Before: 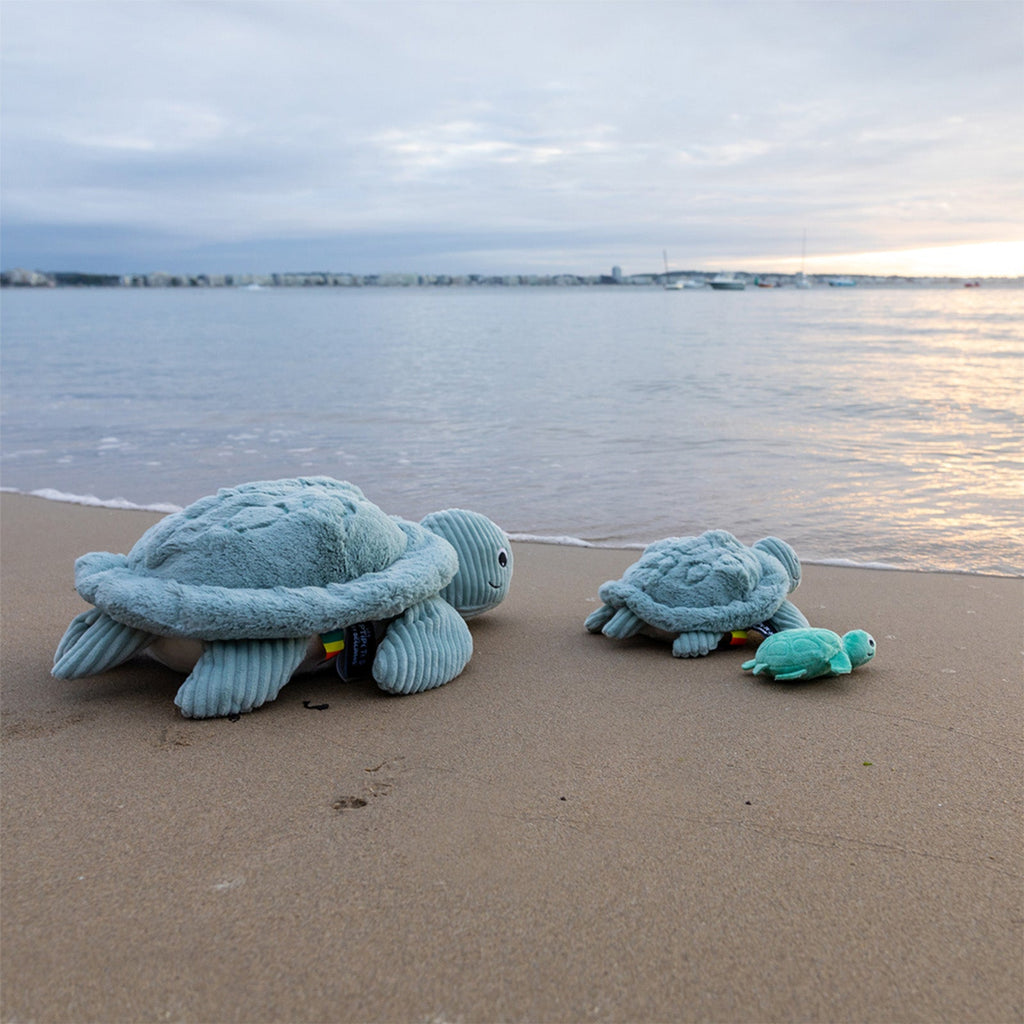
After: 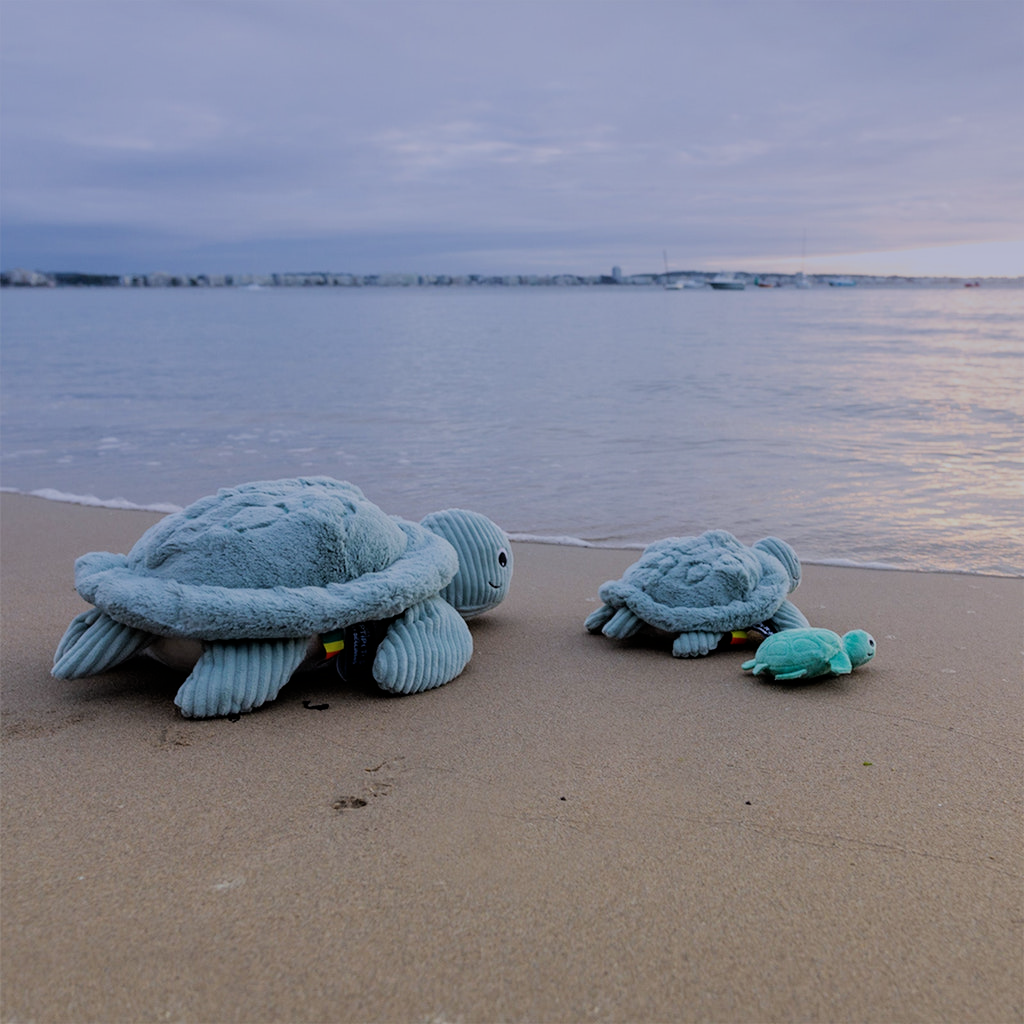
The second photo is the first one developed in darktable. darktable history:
graduated density: hue 238.83°, saturation 50%
filmic rgb: black relative exposure -6.68 EV, white relative exposure 4.56 EV, hardness 3.25
